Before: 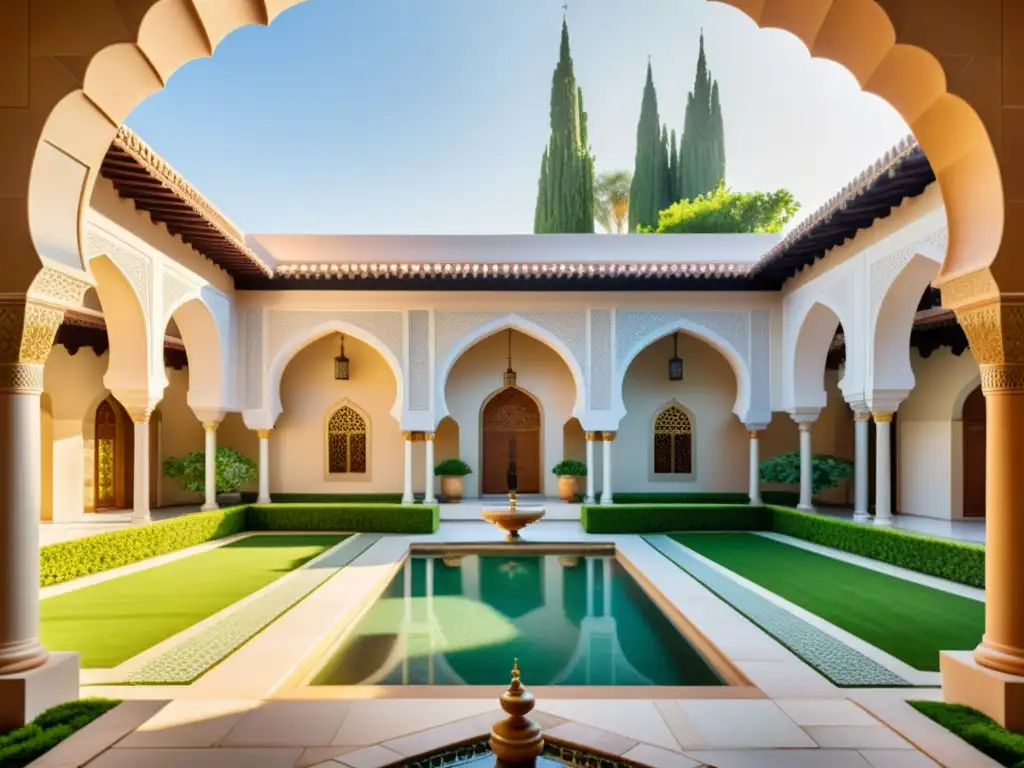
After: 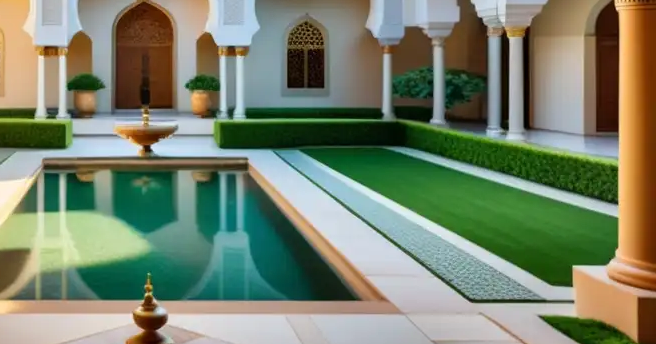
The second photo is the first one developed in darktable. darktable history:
crop and rotate: left 35.933%, top 50.172%, bottom 4.992%
tone equalizer: on, module defaults
local contrast: mode bilateral grid, contrast 10, coarseness 25, detail 115%, midtone range 0.2
